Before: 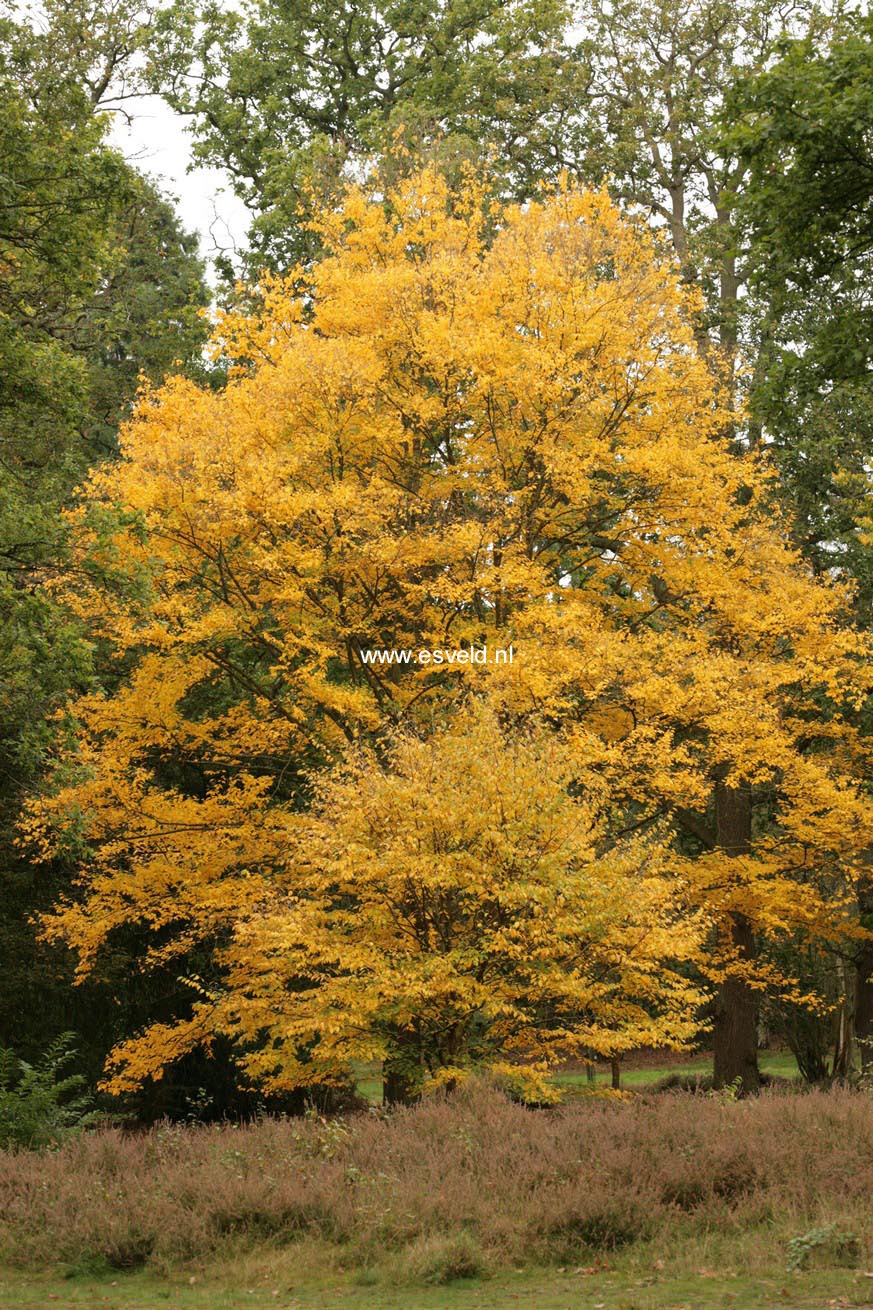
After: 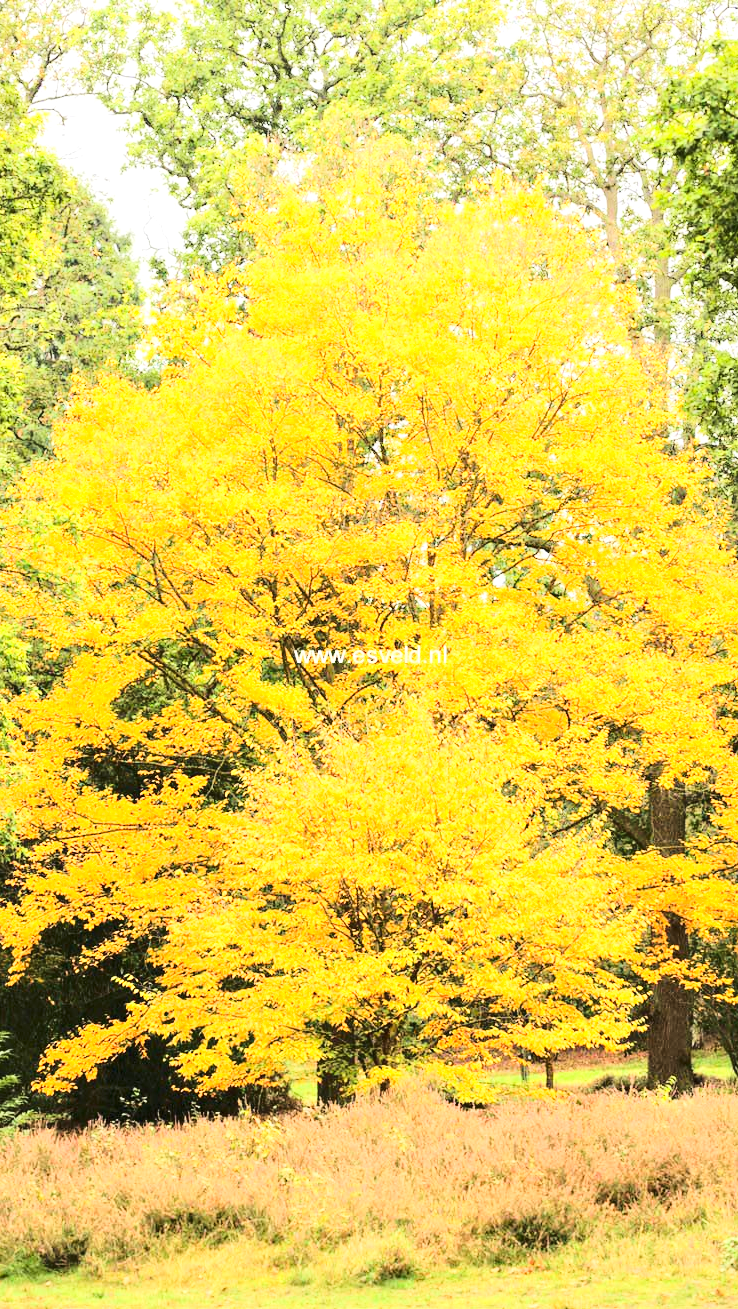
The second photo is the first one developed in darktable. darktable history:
crop: left 7.597%, right 7.854%
exposure: black level correction 0, exposure 1.441 EV, compensate highlight preservation false
shadows and highlights: radius 120.09, shadows 21.3, white point adjustment -9.59, highlights -14.32, soften with gaussian
base curve: curves: ch0 [(0, 0) (0.028, 0.03) (0.121, 0.232) (0.46, 0.748) (0.859, 0.968) (1, 1)], preserve colors average RGB
tone equalizer: -8 EV 0.001 EV, -7 EV -0.002 EV, -6 EV 0.003 EV, -5 EV -0.037 EV, -4 EV -0.095 EV, -3 EV -0.166 EV, -2 EV 0.217 EV, -1 EV 0.711 EV, +0 EV 0.463 EV
